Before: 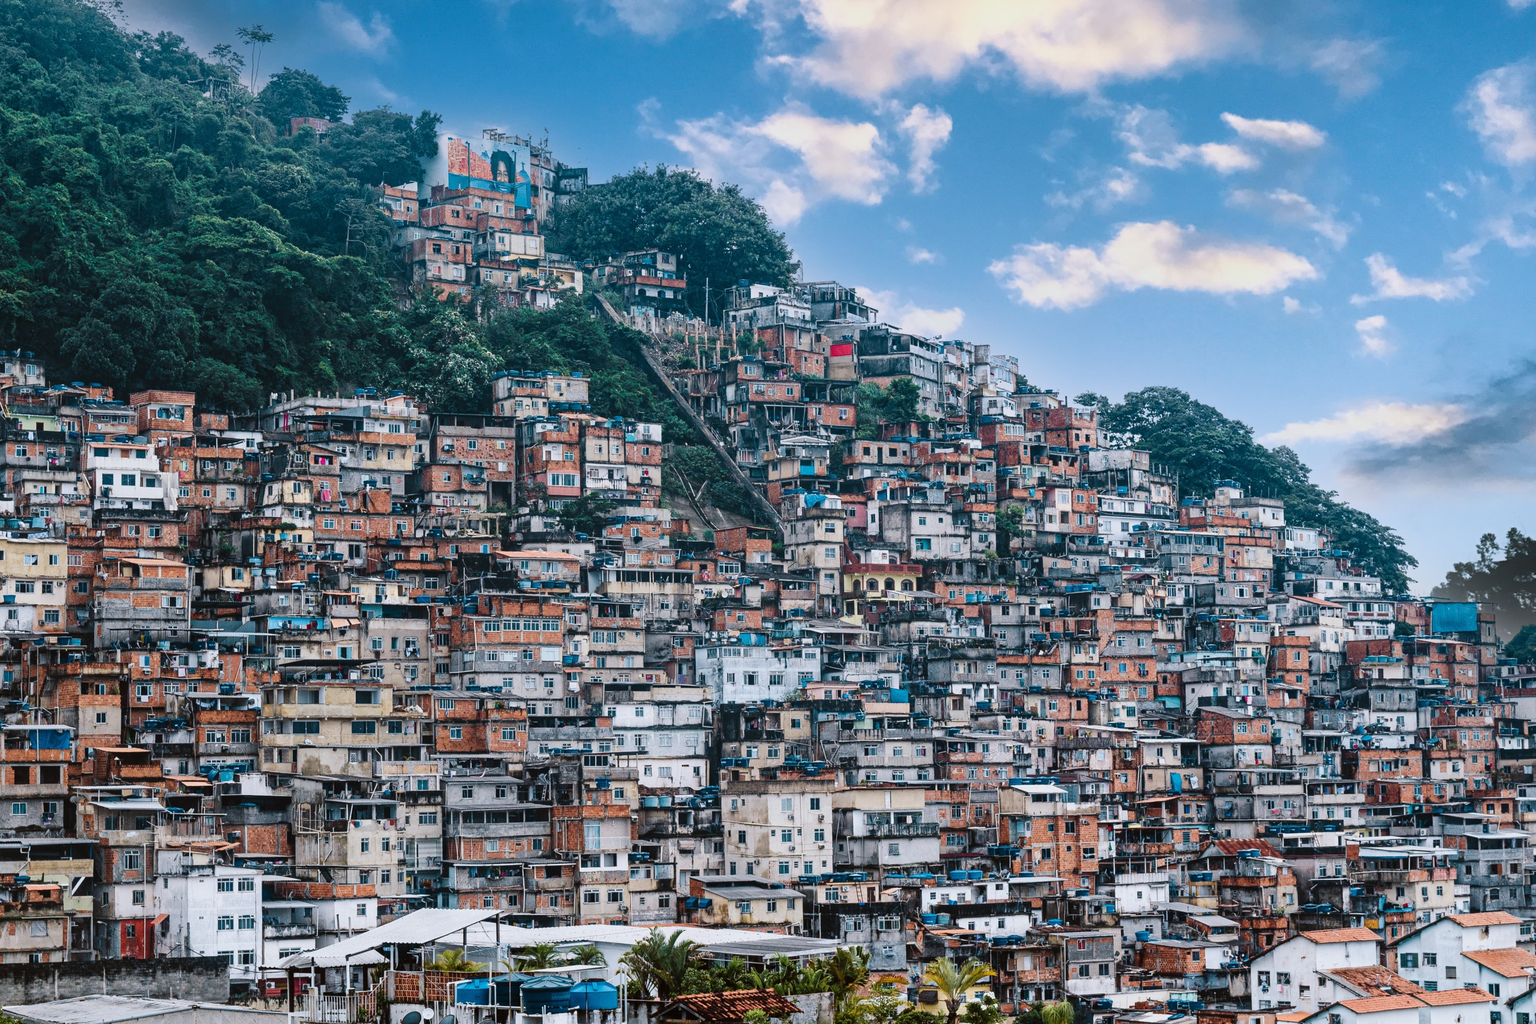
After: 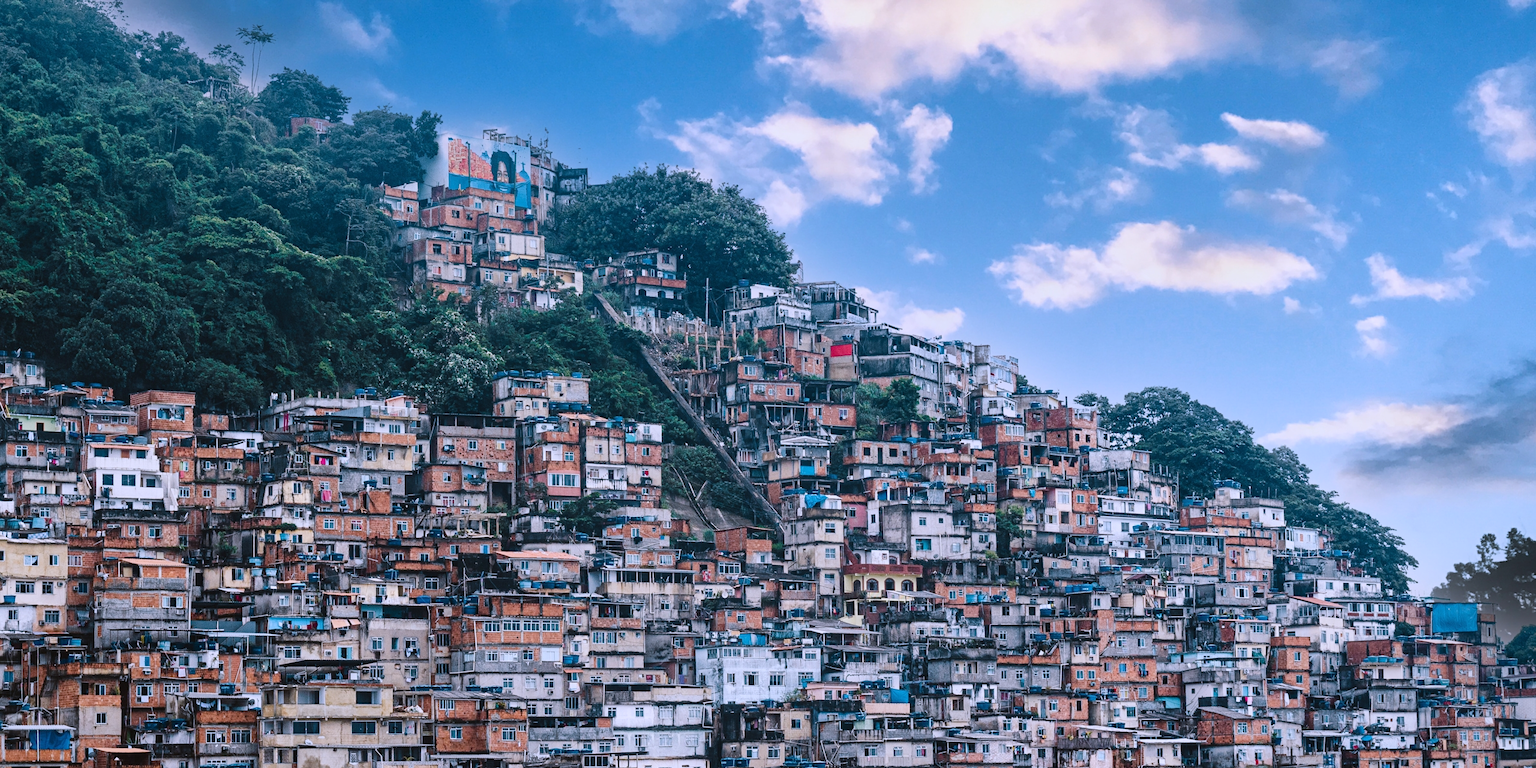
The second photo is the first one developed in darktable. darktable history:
white balance: red 1.004, blue 1.096
crop: bottom 24.988%
